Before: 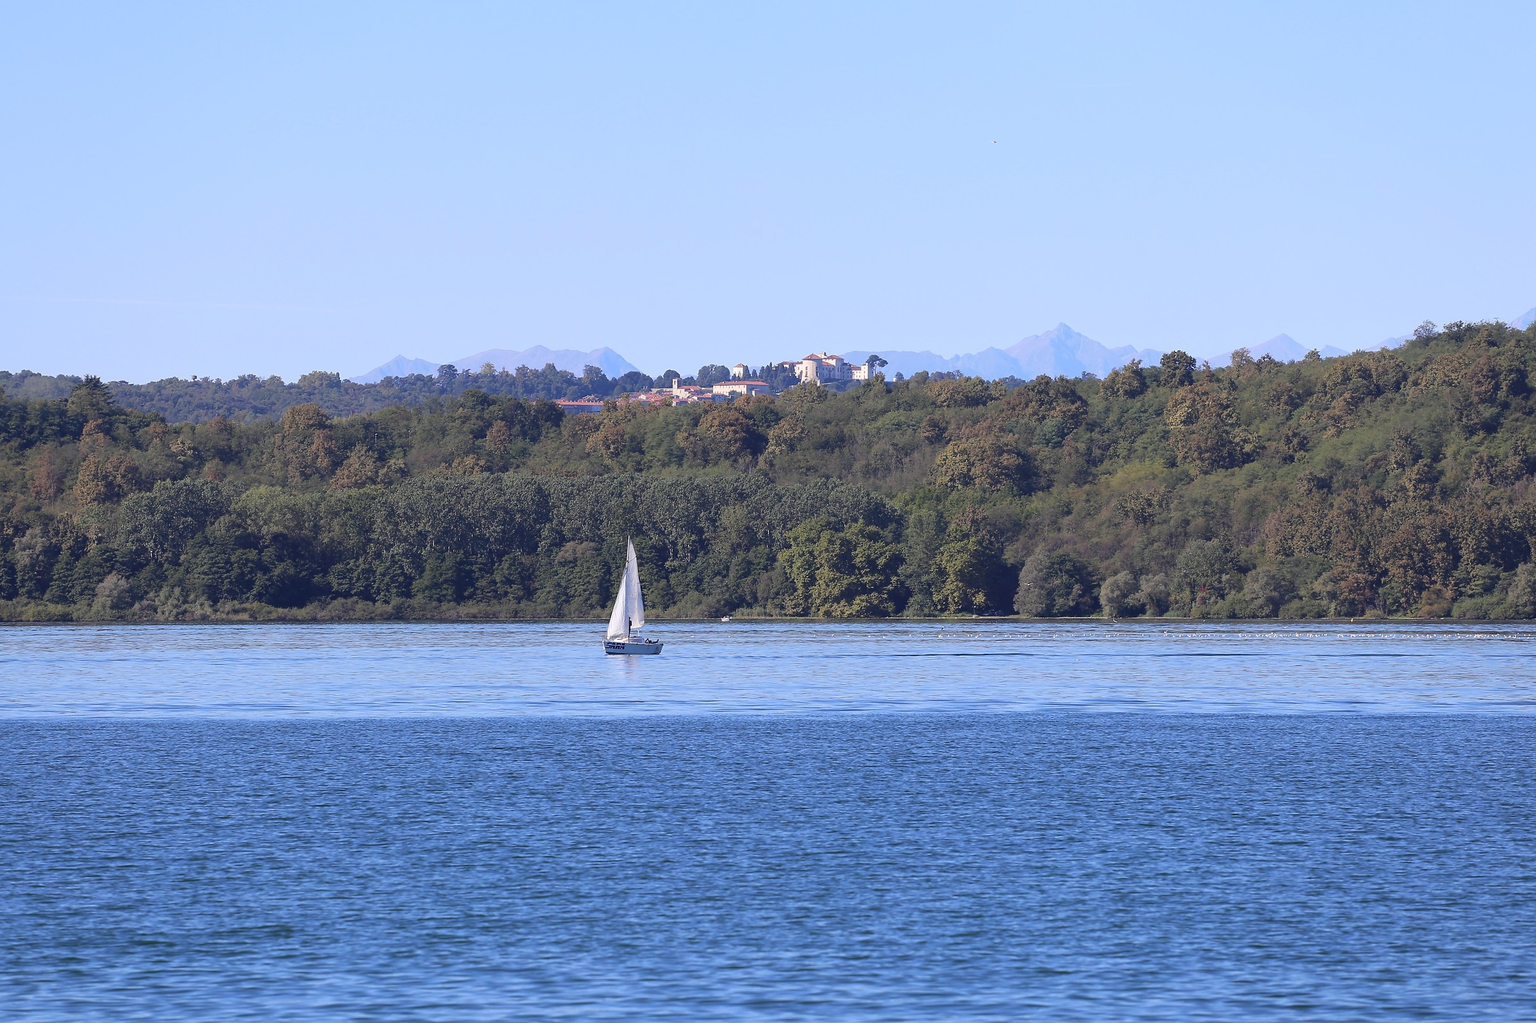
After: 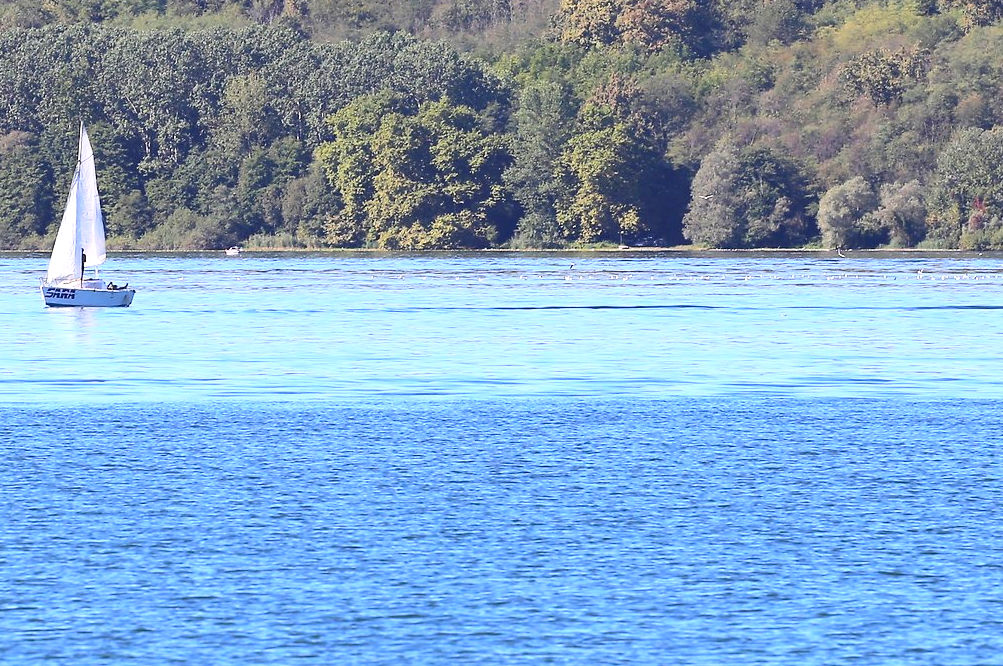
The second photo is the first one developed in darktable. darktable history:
crop: left 37.554%, top 44.833%, right 20.621%, bottom 13.453%
contrast brightness saturation: contrast 0.202, brightness 0.157, saturation 0.229
exposure: exposure 0.67 EV, compensate highlight preservation false
